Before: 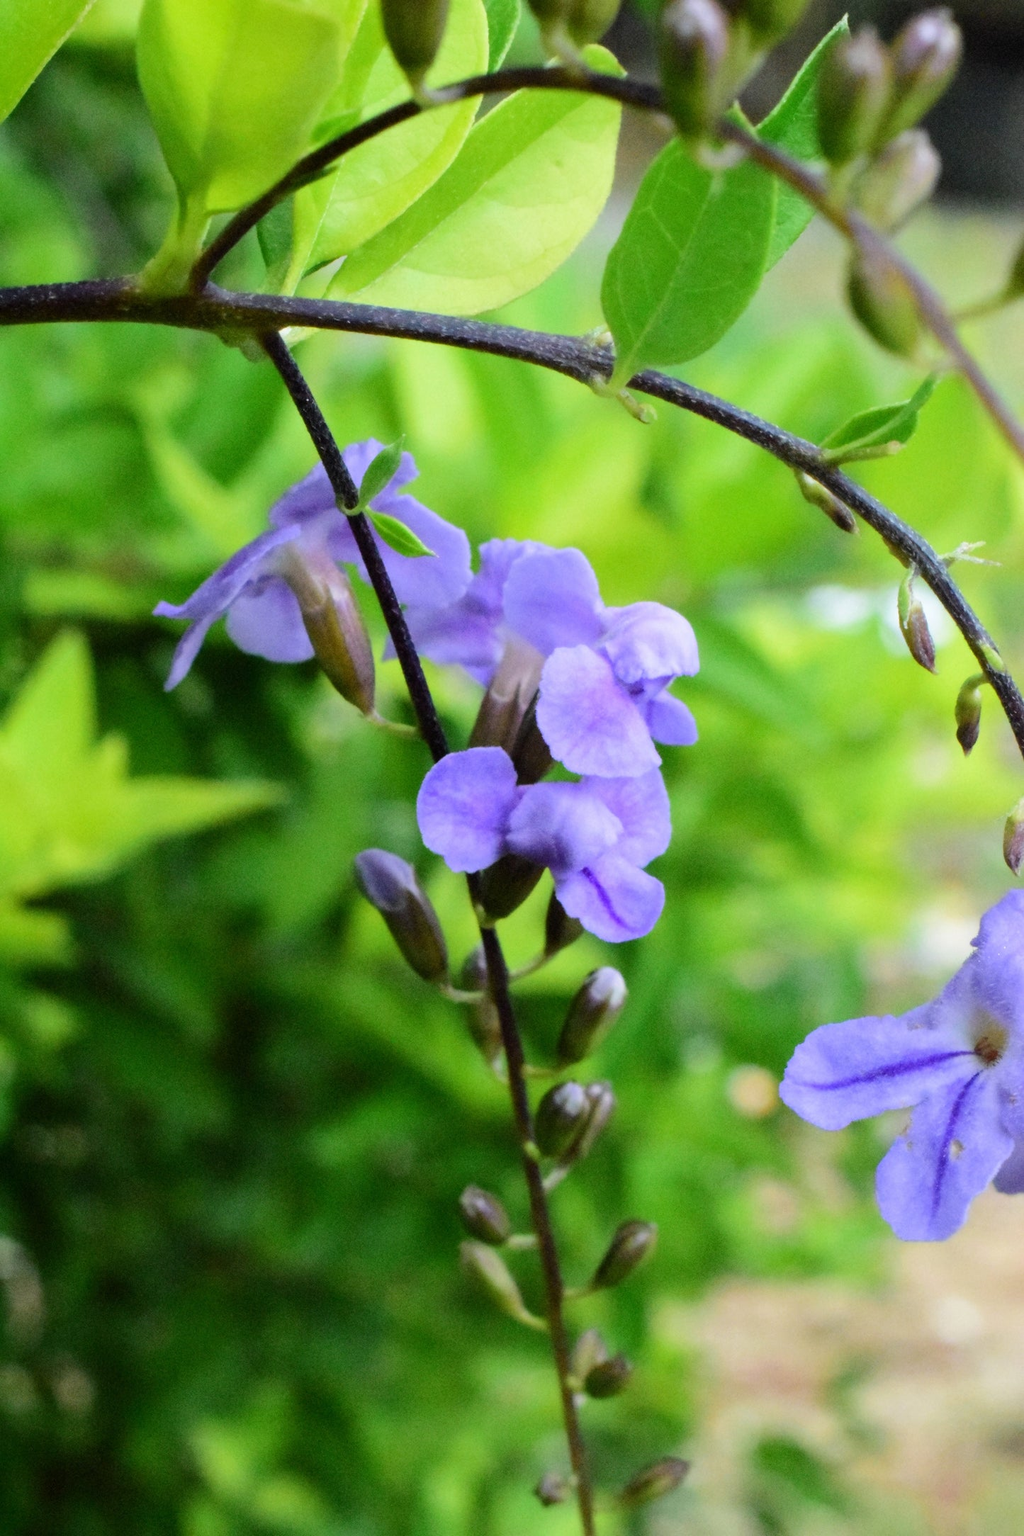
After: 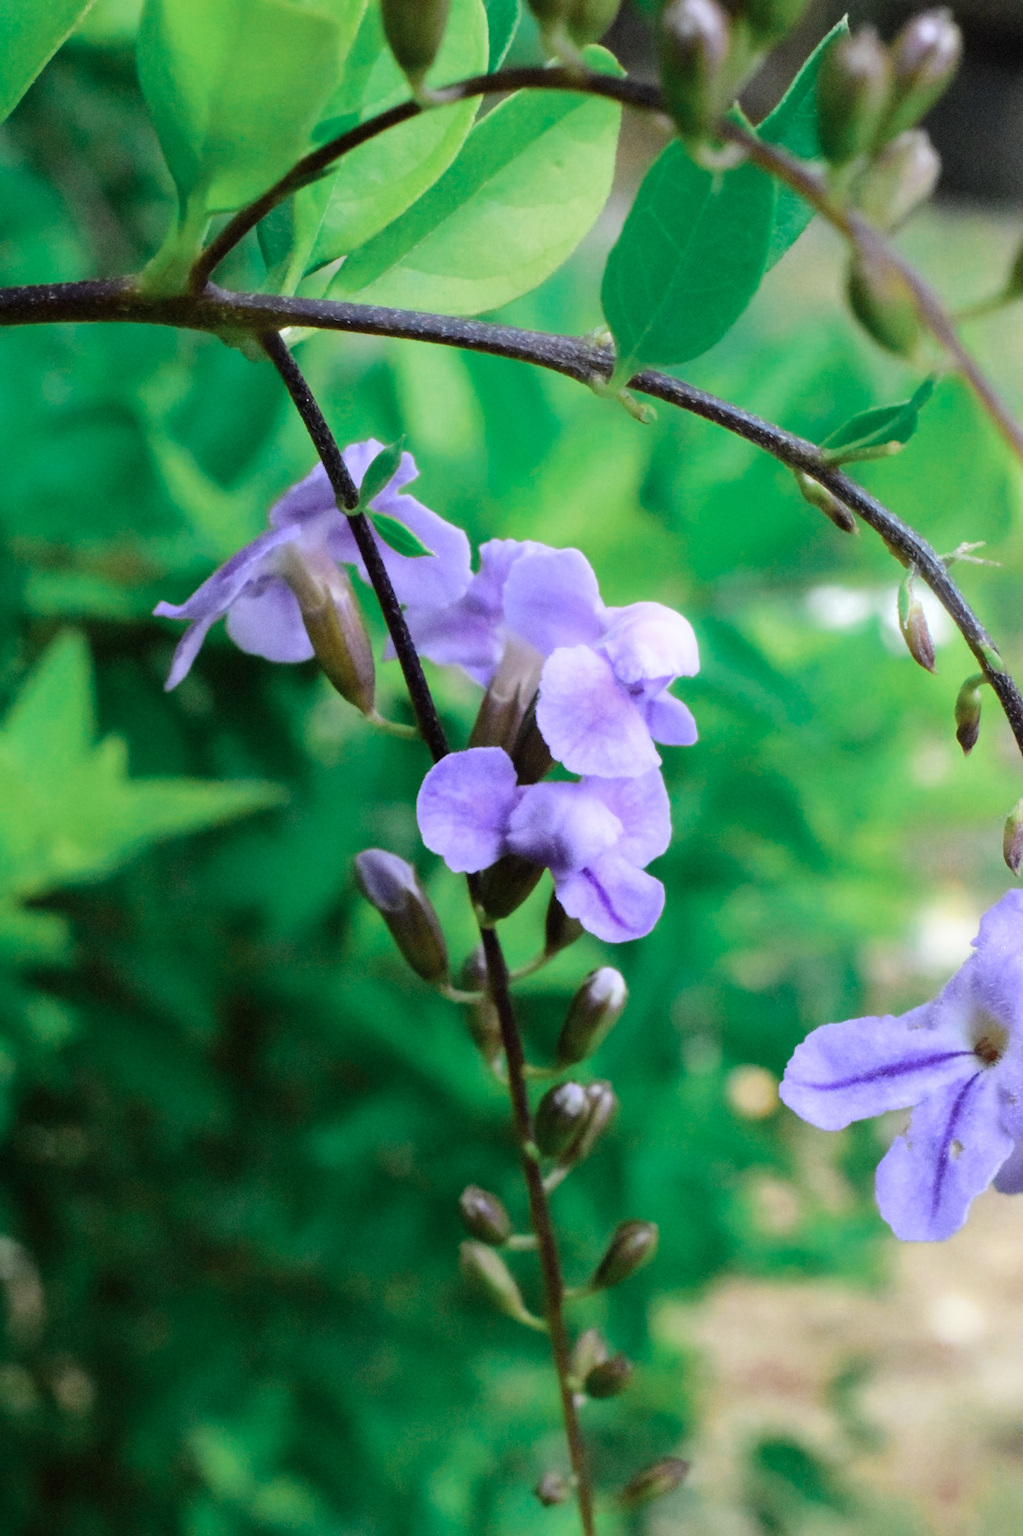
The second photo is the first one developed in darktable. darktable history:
color zones: curves: ch0 [(0, 0.5) (0.125, 0.4) (0.25, 0.5) (0.375, 0.4) (0.5, 0.4) (0.625, 0.6) (0.75, 0.6) (0.875, 0.5)]; ch1 [(0, 0.4) (0.125, 0.5) (0.25, 0.4) (0.375, 0.4) (0.5, 0.4) (0.625, 0.4) (0.75, 0.5) (0.875, 0.4)]; ch2 [(0, 0.6) (0.125, 0.5) (0.25, 0.5) (0.375, 0.6) (0.5, 0.6) (0.625, 0.5) (0.75, 0.5) (0.875, 0.5)]
bloom: size 5%, threshold 95%, strength 15%
